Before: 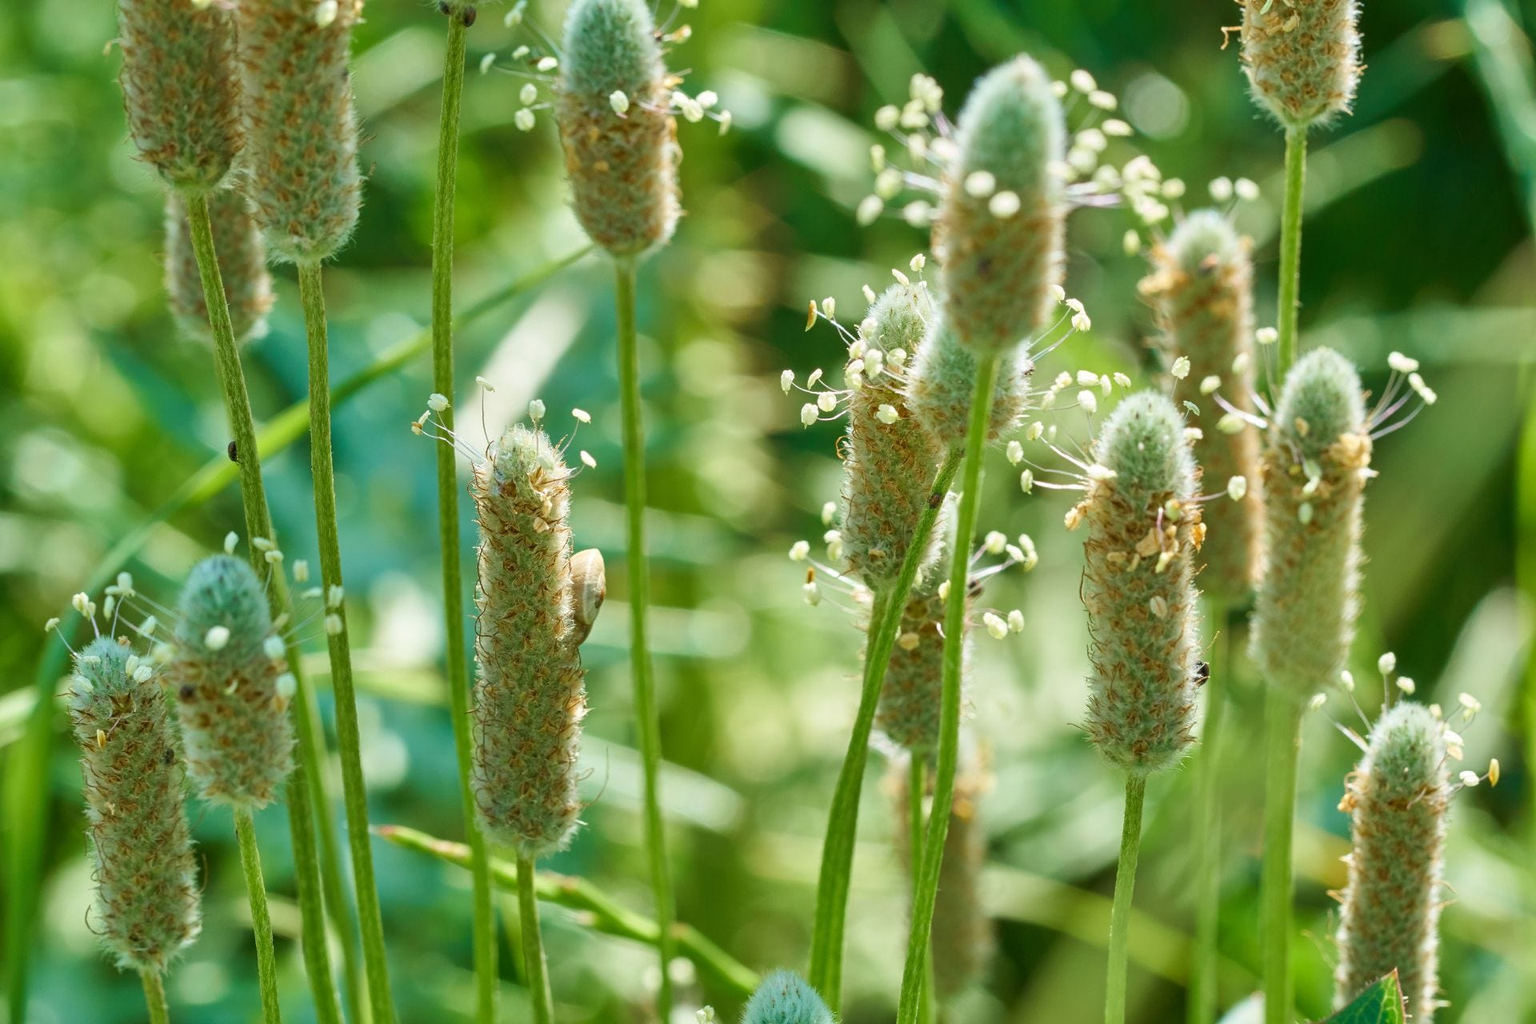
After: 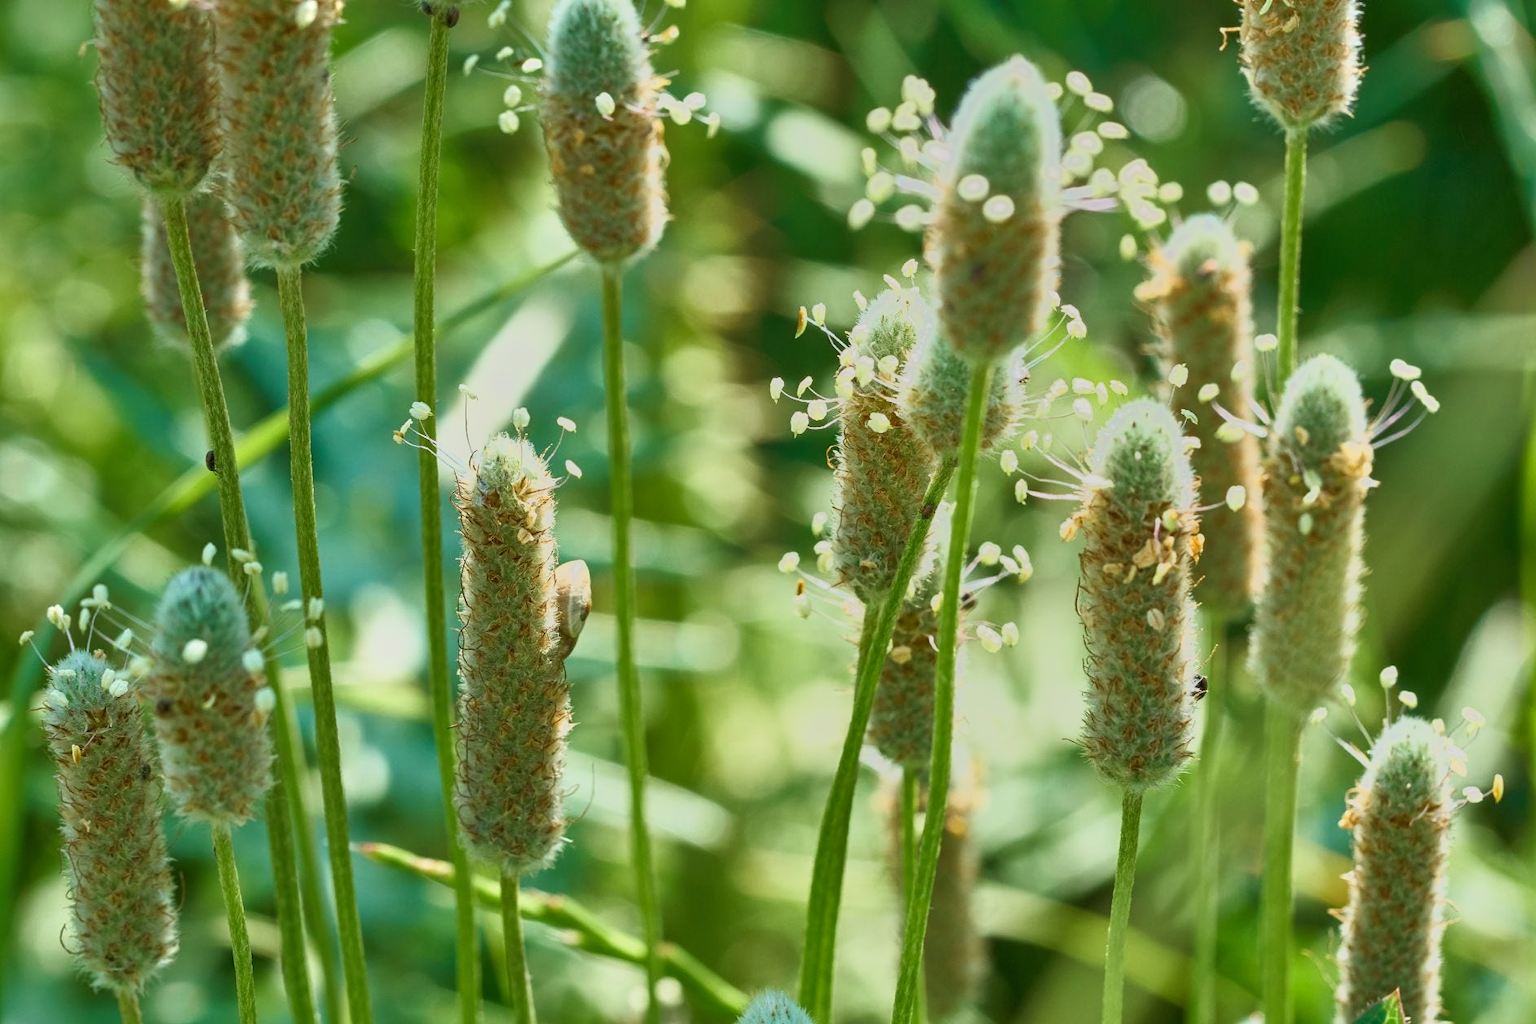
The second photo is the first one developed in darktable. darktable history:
shadows and highlights: shadows 35, highlights -35, soften with gaussian
tone equalizer: -7 EV -0.63 EV, -6 EV 1 EV, -5 EV -0.45 EV, -4 EV 0.43 EV, -3 EV 0.41 EV, -2 EV 0.15 EV, -1 EV -0.15 EV, +0 EV -0.39 EV, smoothing diameter 25%, edges refinement/feathering 10, preserve details guided filter
crop: left 1.743%, right 0.268%, bottom 2.011%
